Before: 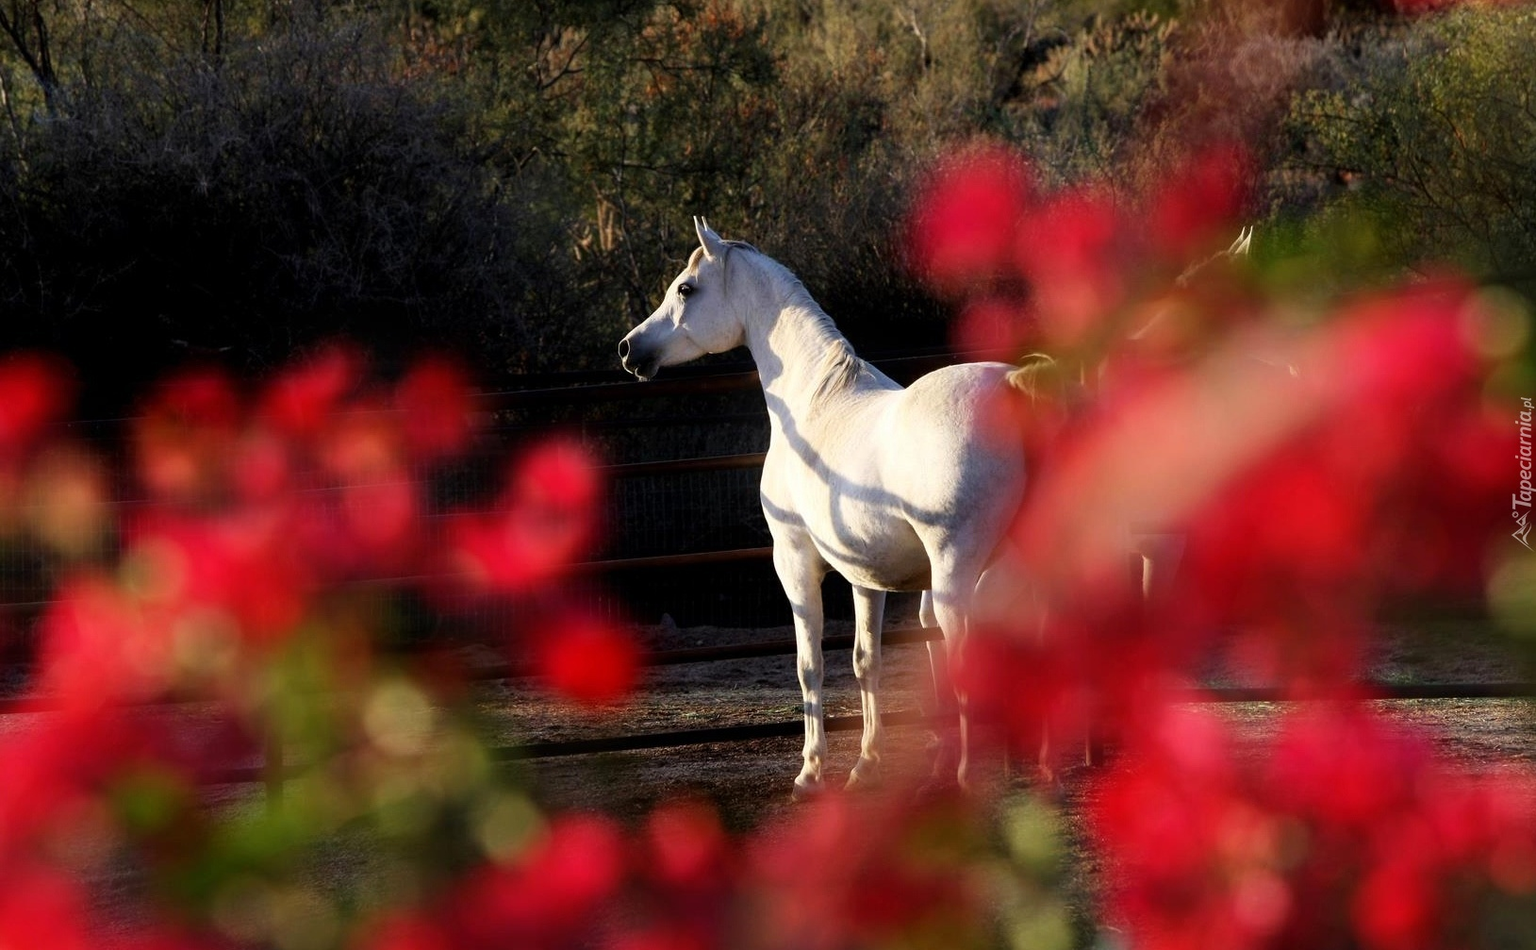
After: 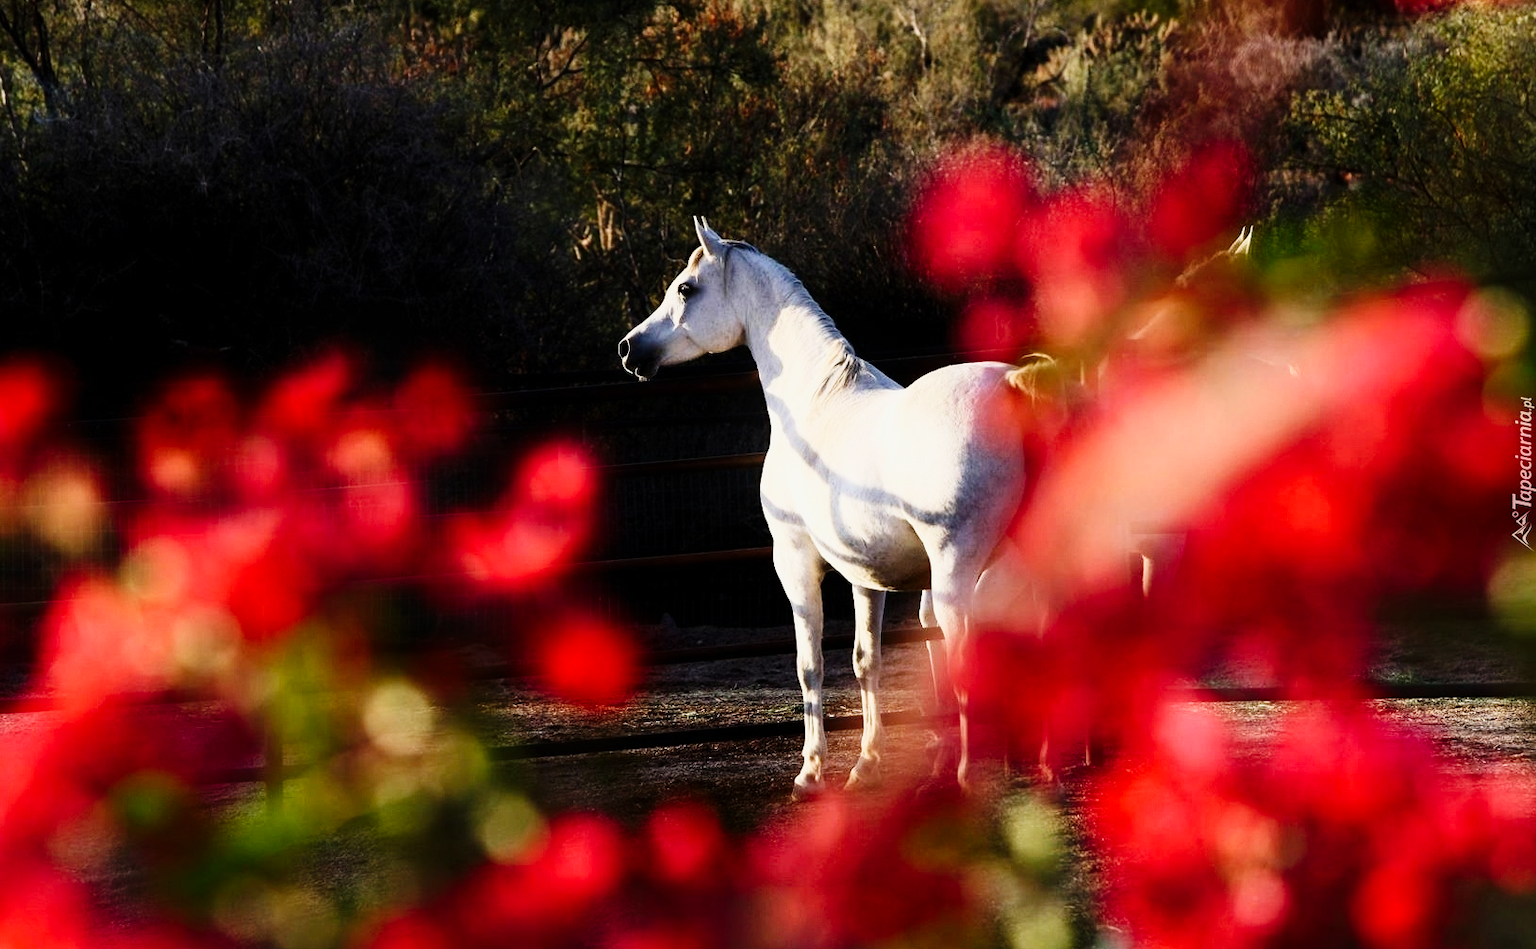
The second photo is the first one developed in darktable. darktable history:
contrast brightness saturation: contrast 0.241, brightness 0.089
tone curve: curves: ch0 [(0, 0) (0.136, 0.084) (0.346, 0.366) (0.489, 0.559) (0.66, 0.748) (0.849, 0.902) (1, 0.974)]; ch1 [(0, 0) (0.353, 0.344) (0.45, 0.46) (0.498, 0.498) (0.521, 0.512) (0.563, 0.559) (0.592, 0.605) (0.641, 0.673) (1, 1)]; ch2 [(0, 0) (0.333, 0.346) (0.375, 0.375) (0.424, 0.43) (0.476, 0.492) (0.502, 0.502) (0.524, 0.531) (0.579, 0.61) (0.612, 0.644) (0.641, 0.722) (1, 1)], preserve colors none
